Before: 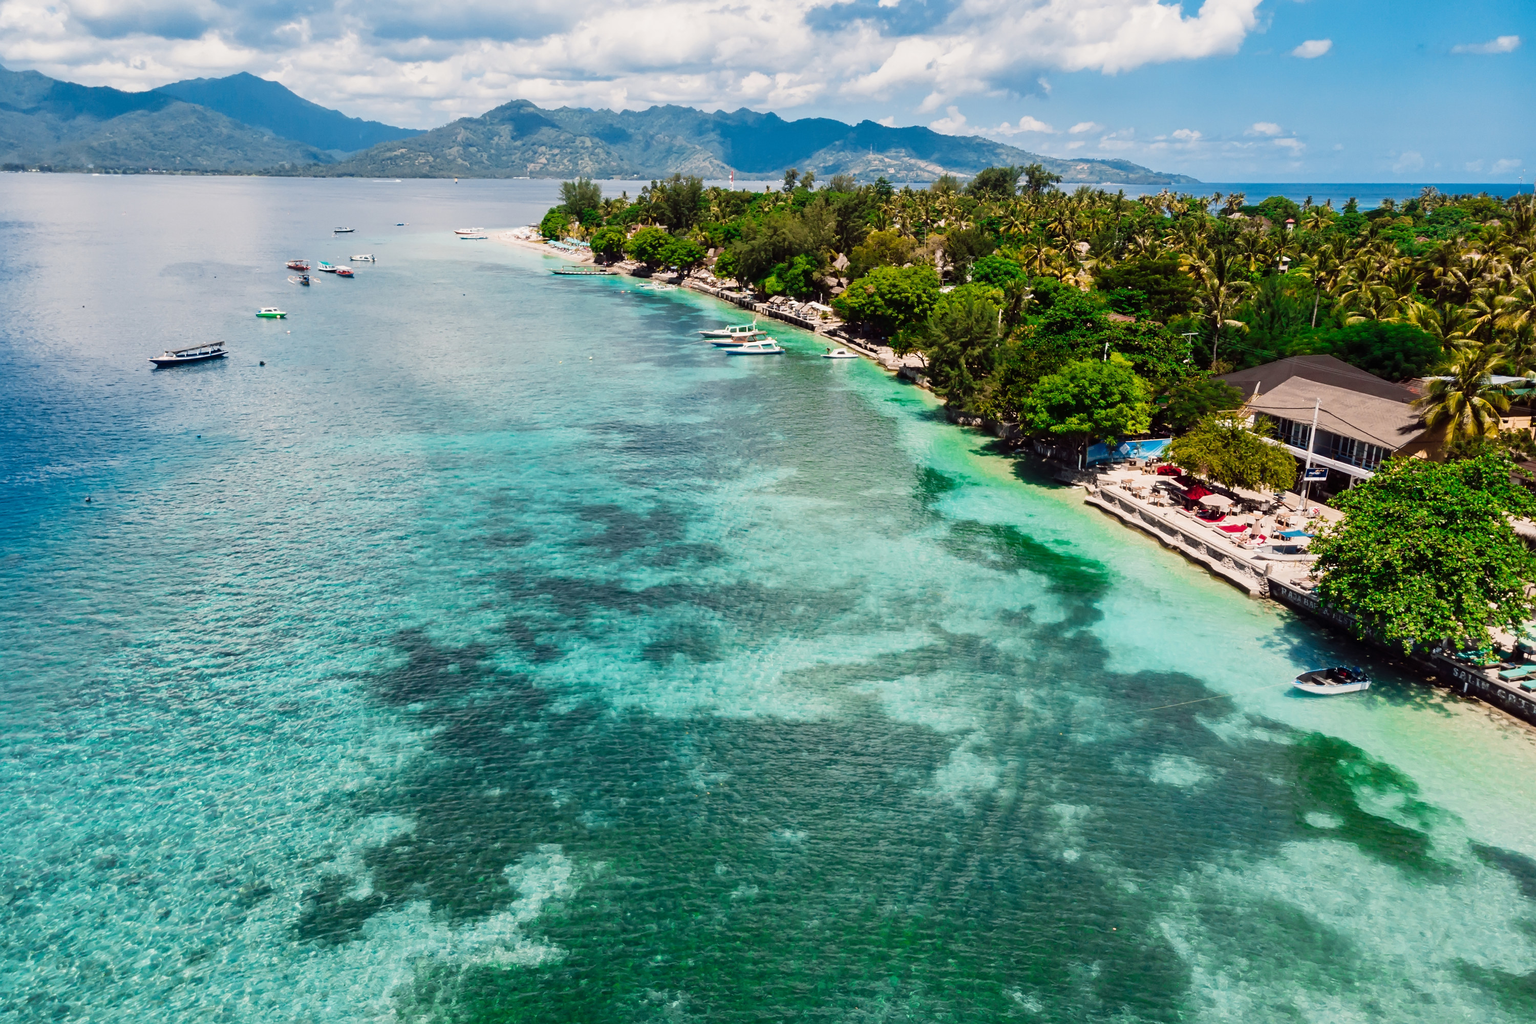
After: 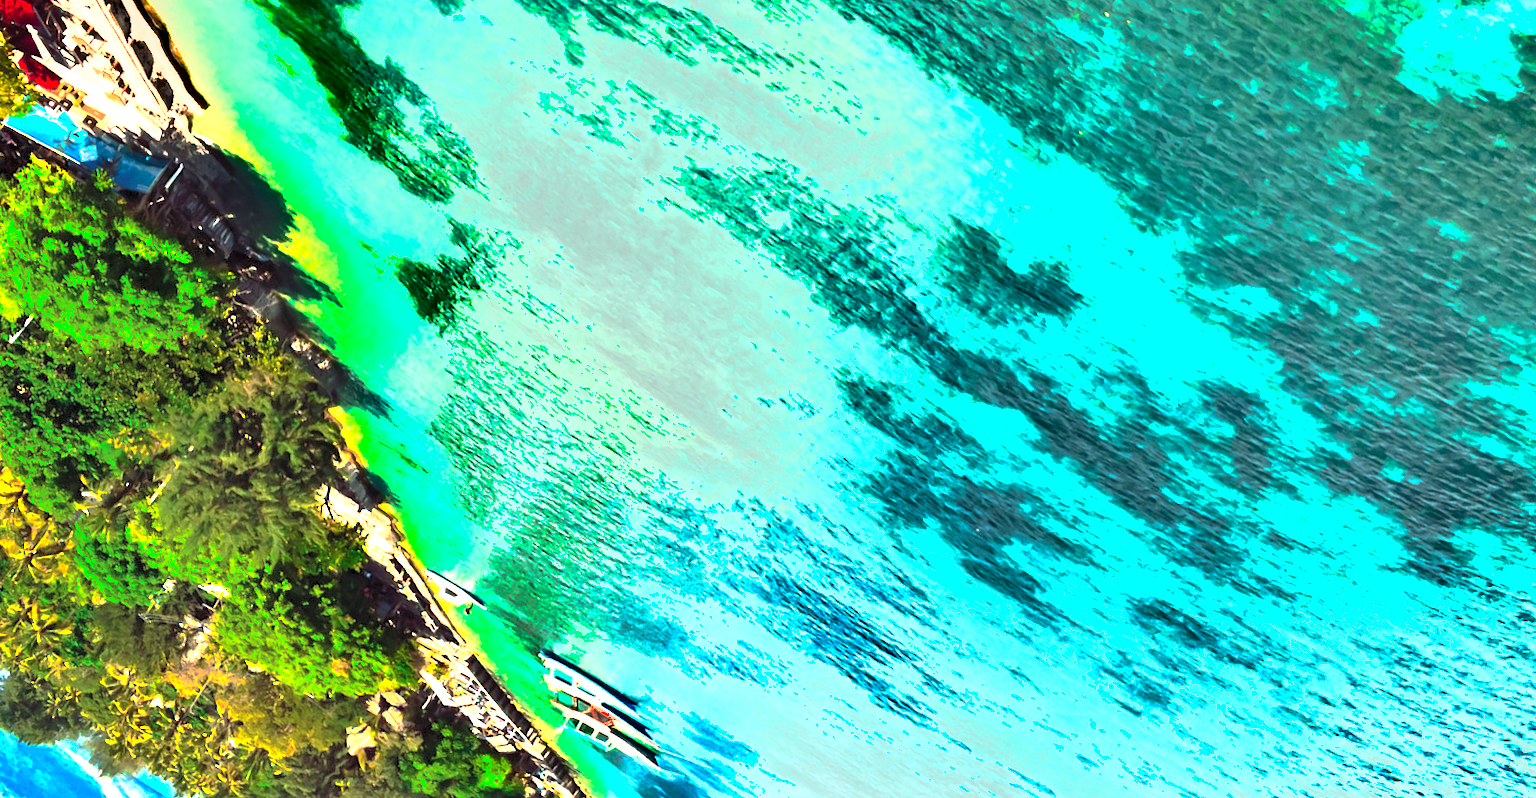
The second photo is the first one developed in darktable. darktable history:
crop and rotate: angle 148.18°, left 9.12%, top 15.59%, right 4.587%, bottom 17.126%
shadows and highlights: shadows 52.99, soften with gaussian
base curve: curves: ch0 [(0, 0) (0.841, 0.609) (1, 1)], preserve colors none
color correction: highlights a* -6.78, highlights b* 0.612
contrast brightness saturation: contrast 0.095, brightness 0.319, saturation 0.146
exposure: black level correction 0.001, exposure 1.73 EV, compensate exposure bias true, compensate highlight preservation false
